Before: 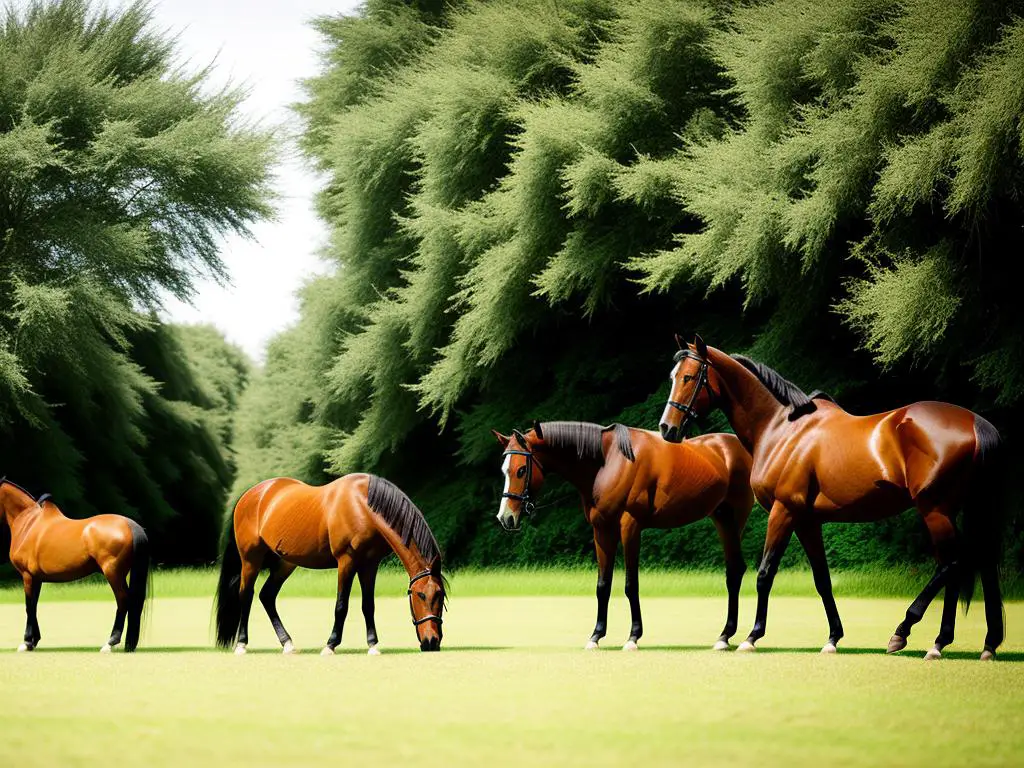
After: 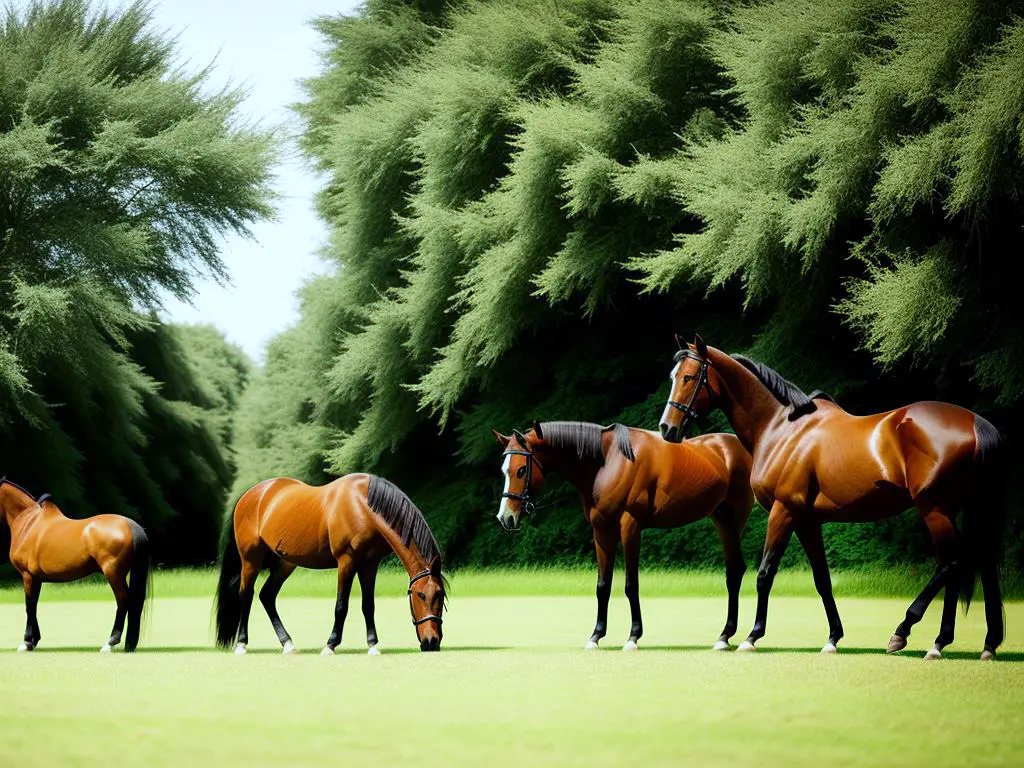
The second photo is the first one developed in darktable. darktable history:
white balance: red 0.925, blue 1.046
exposure: compensate highlight preservation false
